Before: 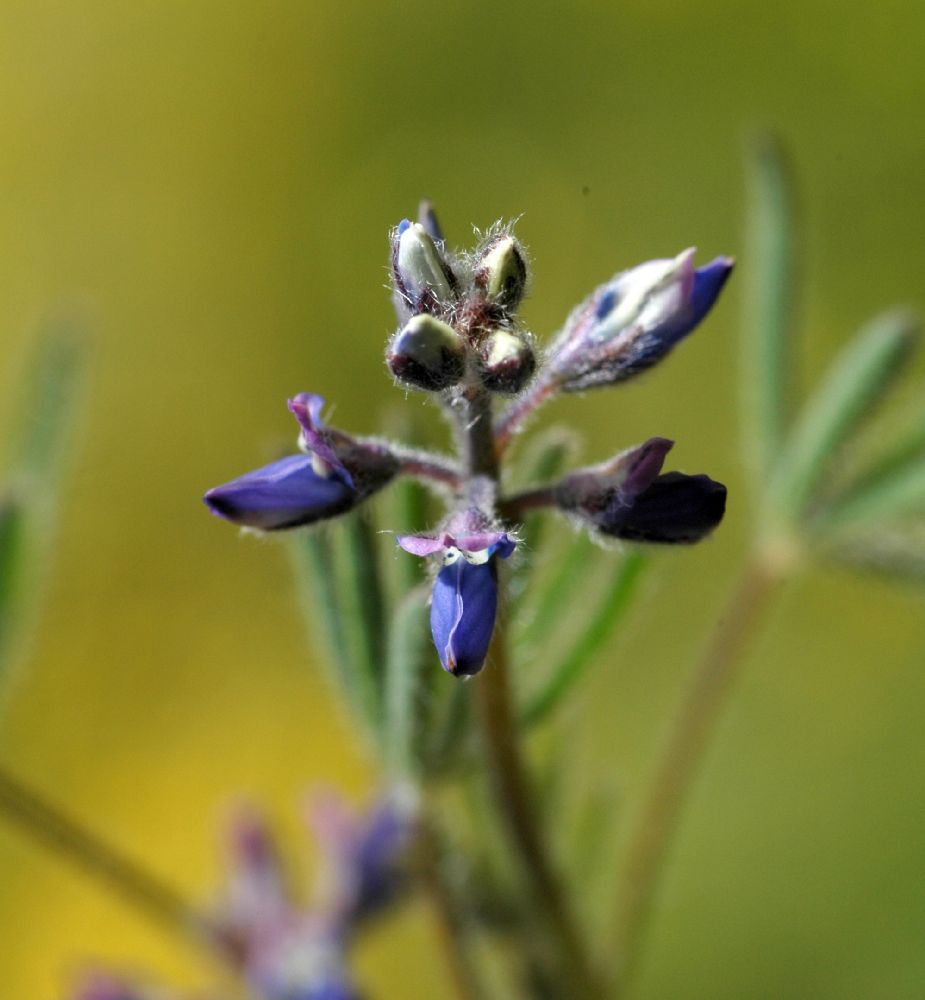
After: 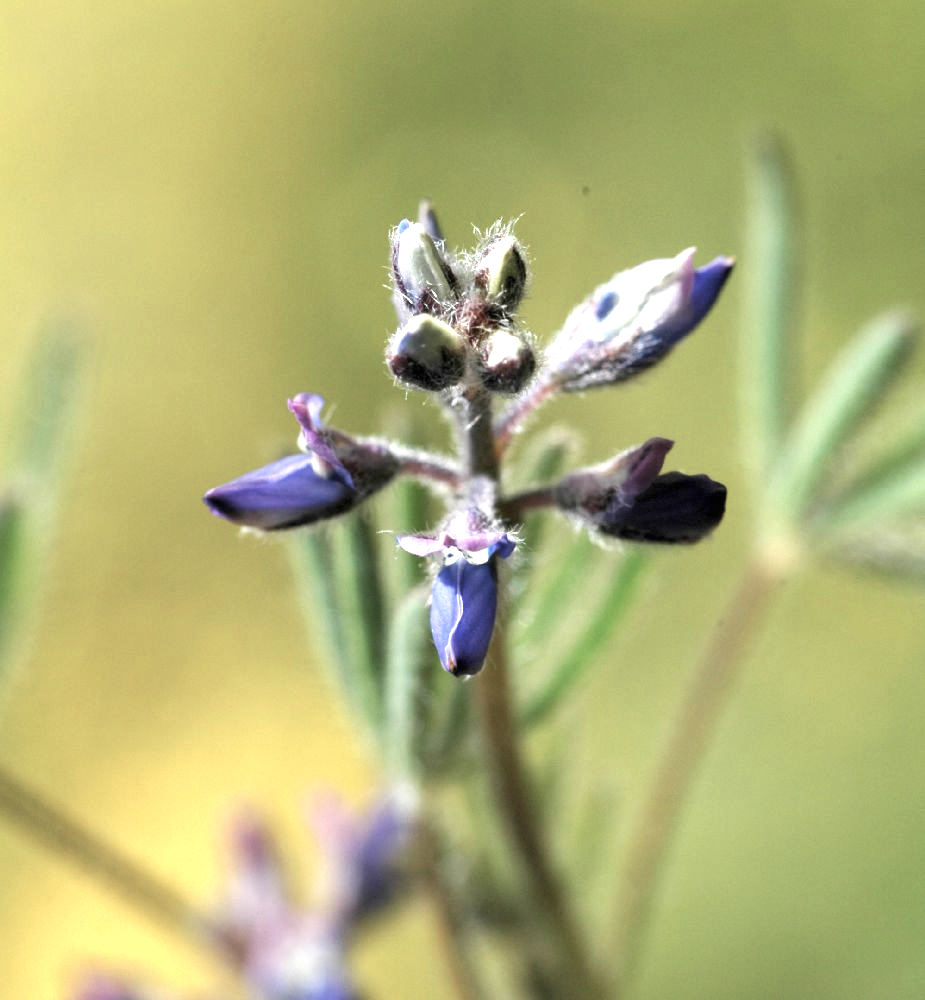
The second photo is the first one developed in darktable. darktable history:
color balance rgb: perceptual saturation grading › global saturation -32.092%
exposure: black level correction 0, exposure 1.101 EV, compensate highlight preservation false
